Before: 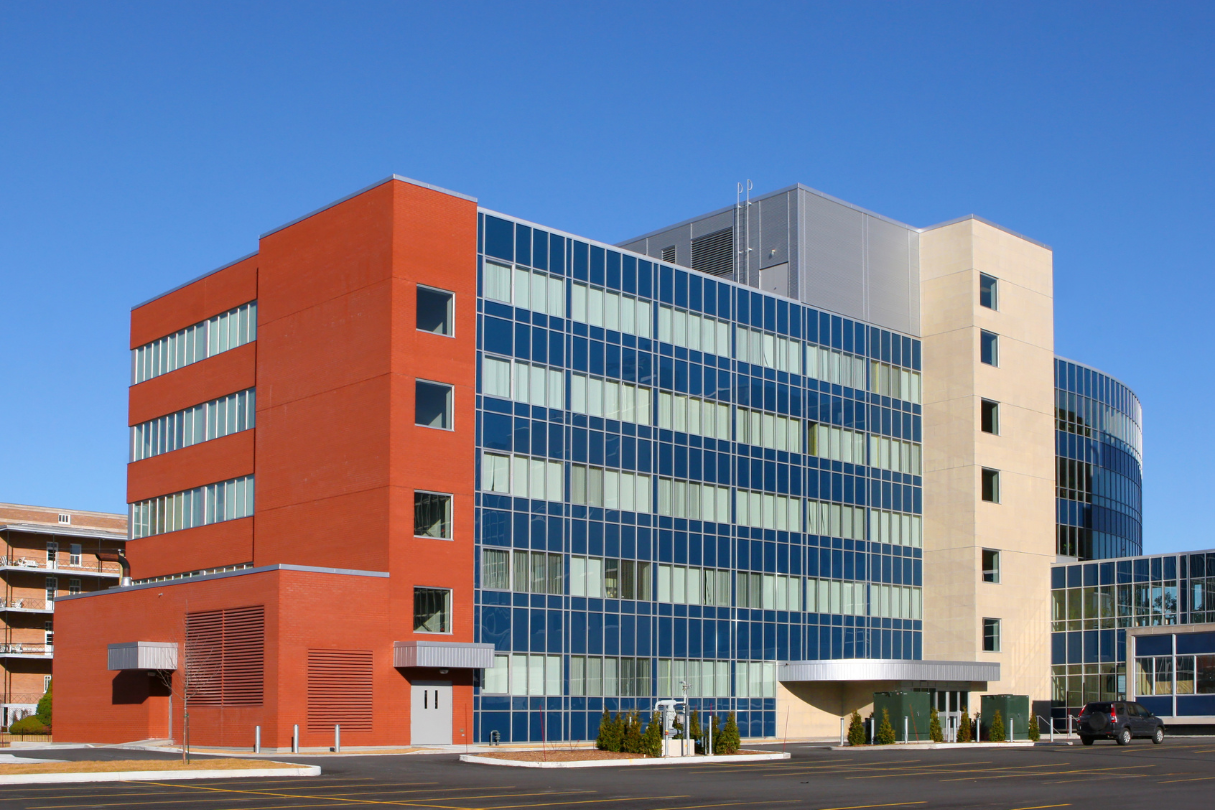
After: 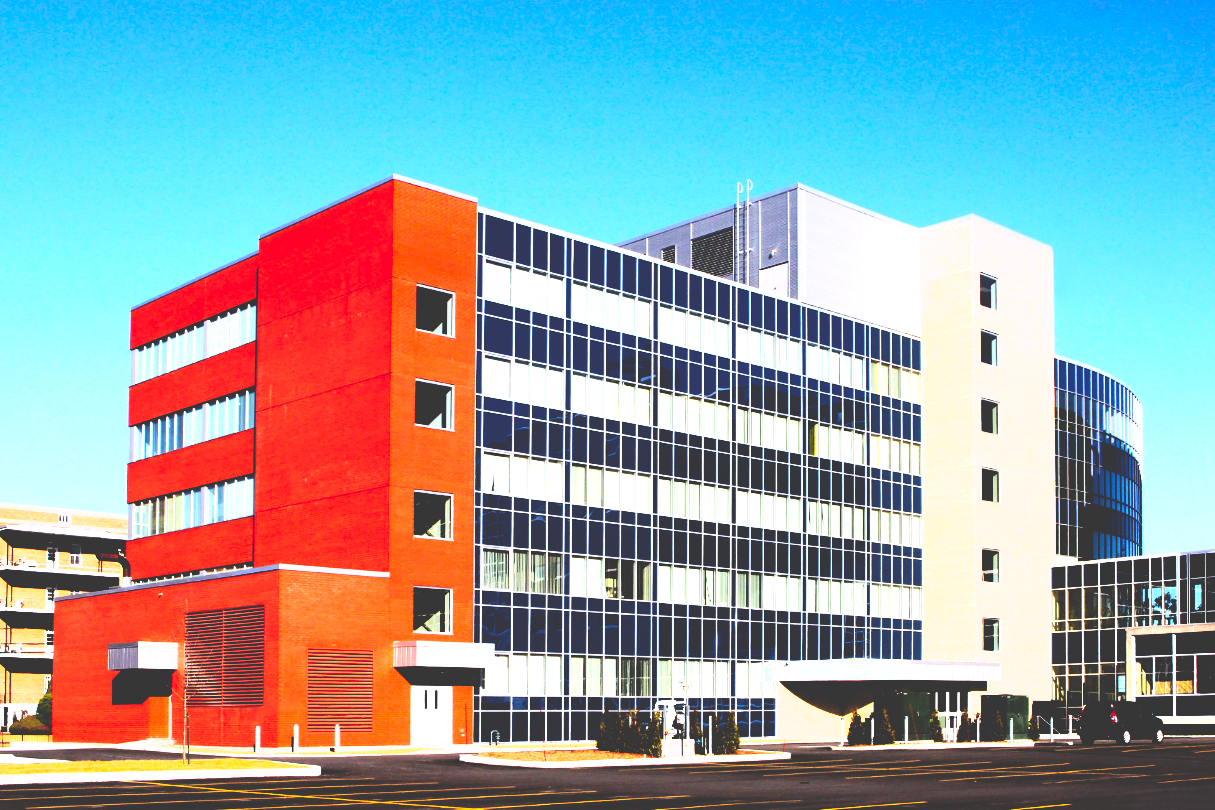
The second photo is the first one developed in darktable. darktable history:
base curve: curves: ch0 [(0, 0.036) (0.083, 0.04) (0.804, 1)], preserve colors none
color balance: mode lift, gamma, gain (sRGB), lift [1, 1.049, 1, 1]
rgb curve: curves: ch0 [(0, 0) (0.21, 0.15) (0.24, 0.21) (0.5, 0.75) (0.75, 0.96) (0.89, 0.99) (1, 1)]; ch1 [(0, 0.02) (0.21, 0.13) (0.25, 0.2) (0.5, 0.67) (0.75, 0.9) (0.89, 0.97) (1, 1)]; ch2 [(0, 0.02) (0.21, 0.13) (0.25, 0.2) (0.5, 0.67) (0.75, 0.9) (0.89, 0.97) (1, 1)], compensate middle gray true
